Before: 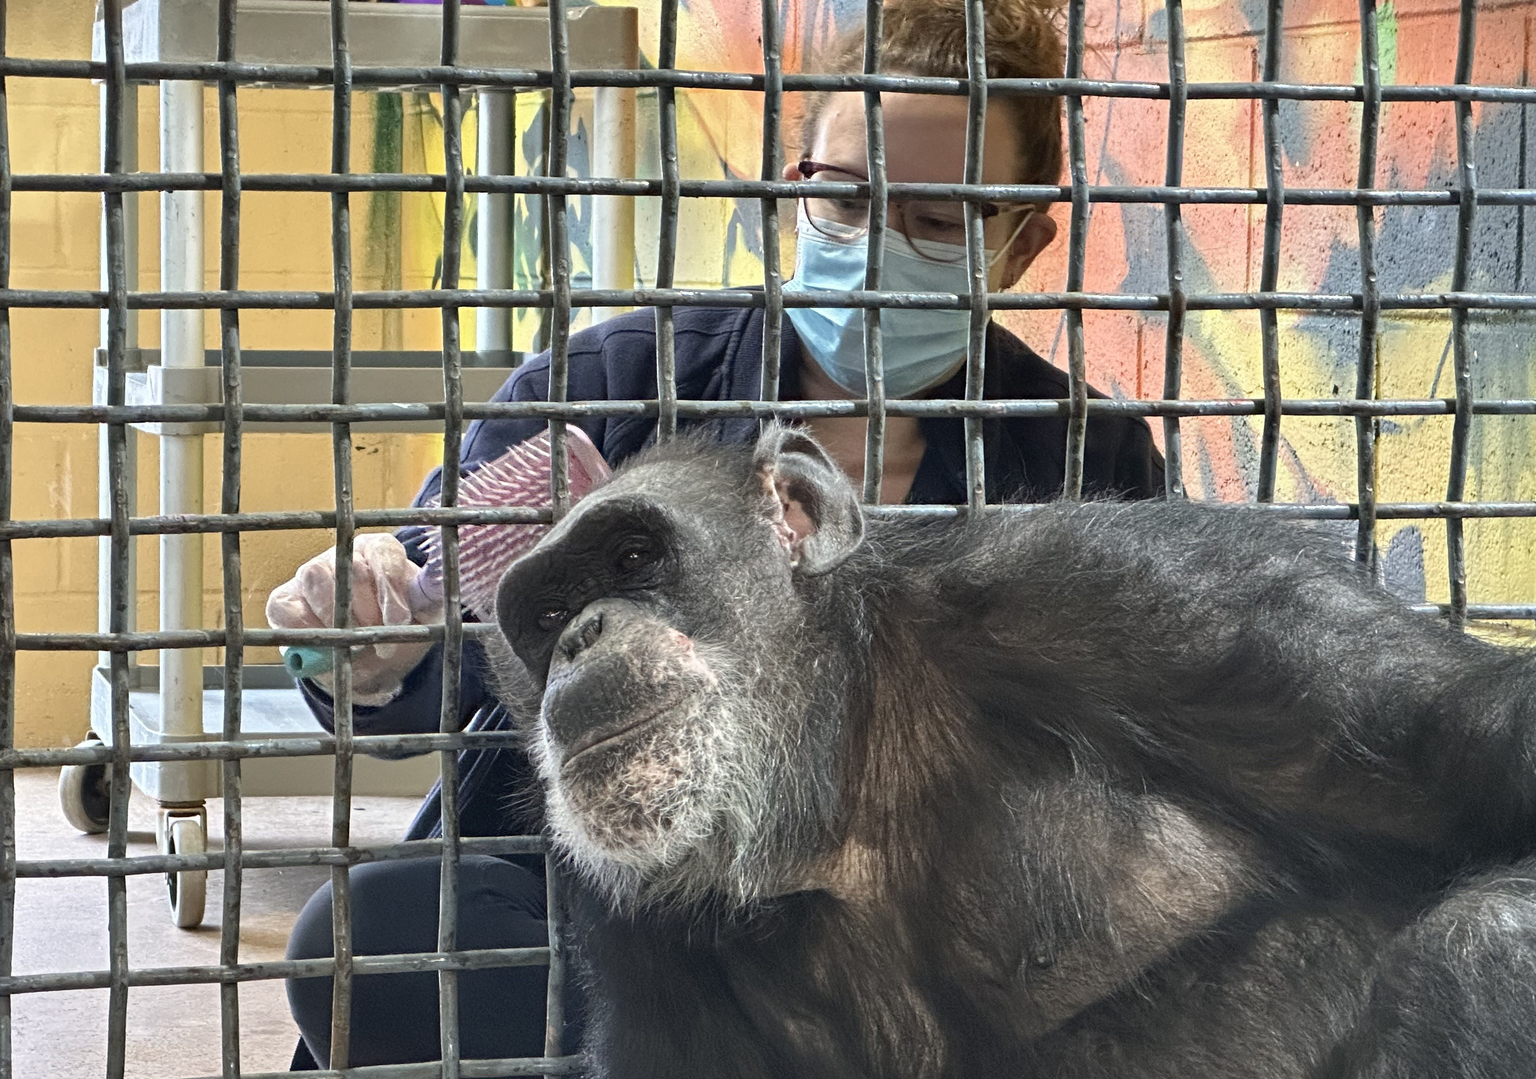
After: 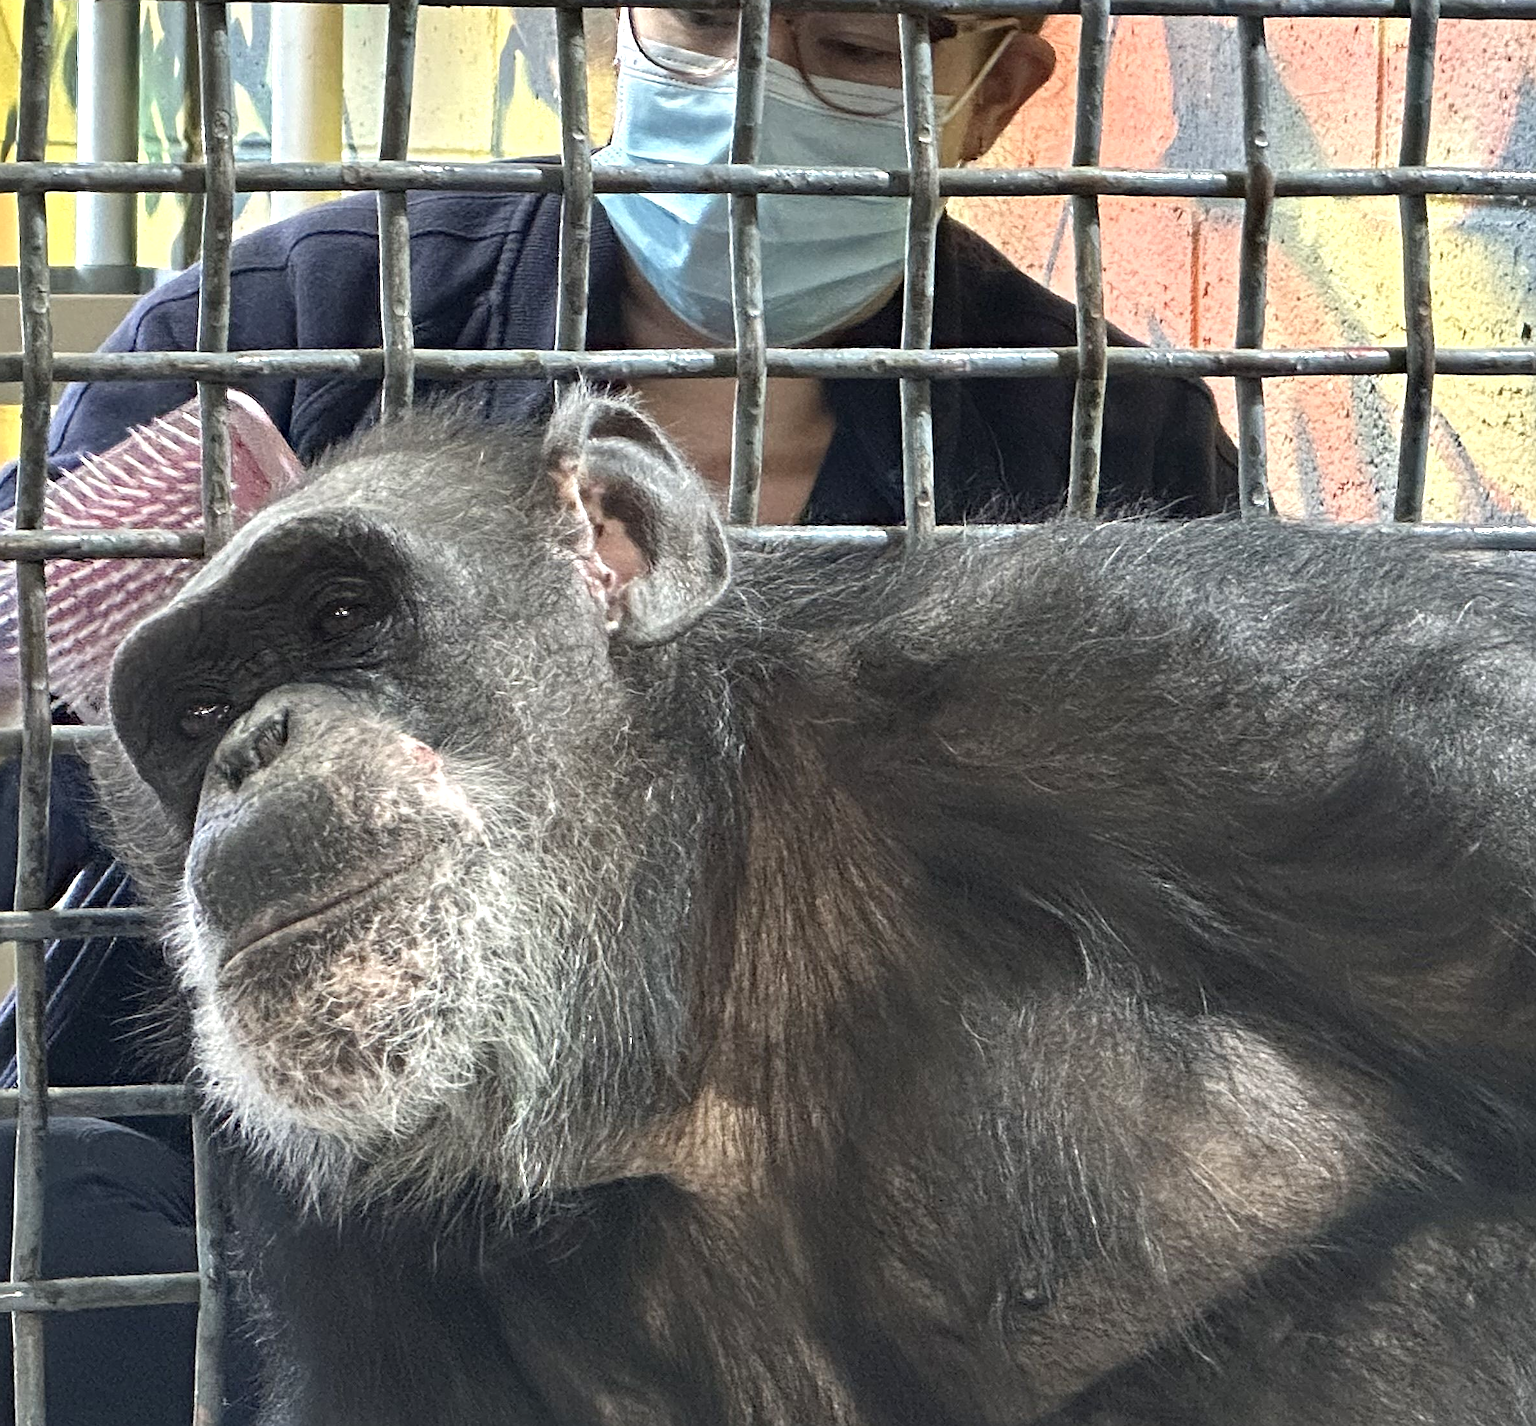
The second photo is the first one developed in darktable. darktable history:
crop and rotate: left 28.114%, top 17.954%, right 12.65%, bottom 3.764%
sharpen: on, module defaults
exposure: black level correction 0, exposure 0.3 EV, compensate highlight preservation false
